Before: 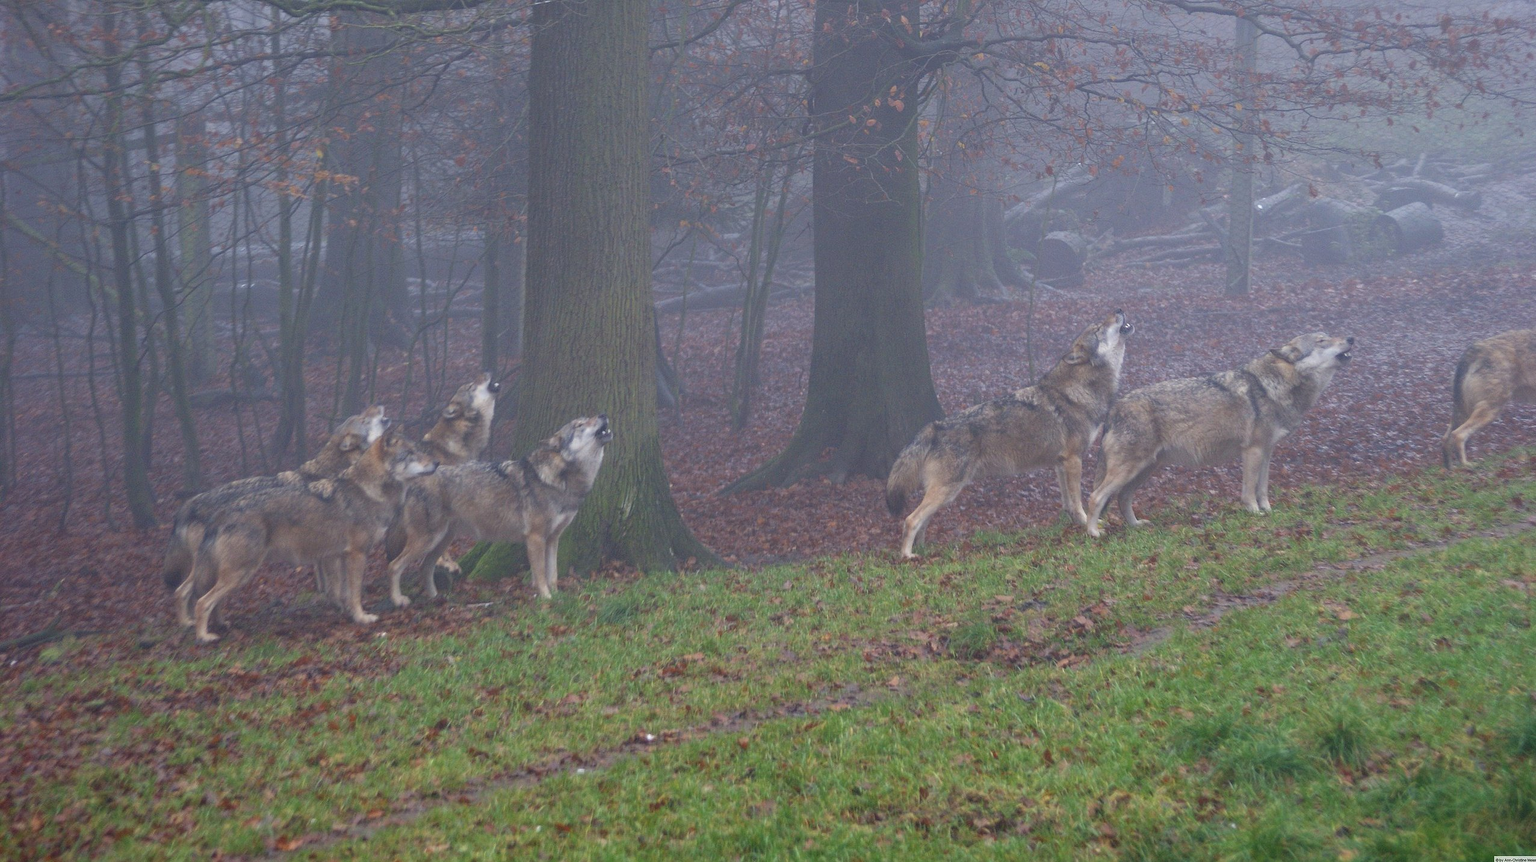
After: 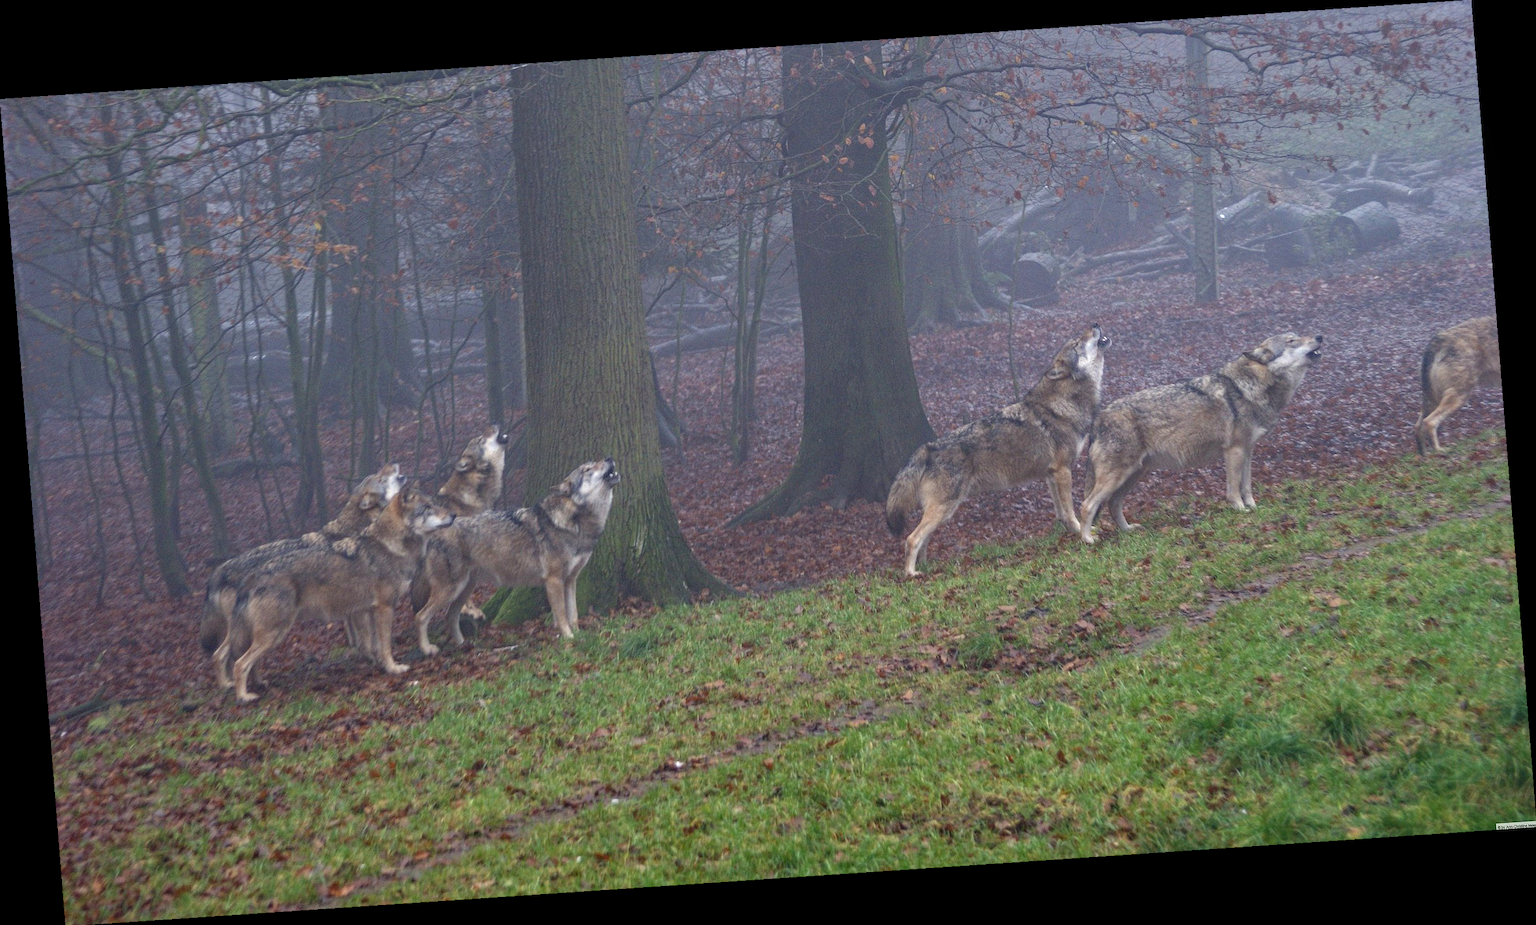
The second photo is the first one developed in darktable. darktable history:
rotate and perspective: rotation -4.2°, shear 0.006, automatic cropping off
haze removal: strength 0.25, distance 0.25, compatibility mode true, adaptive false
local contrast: detail 130%
